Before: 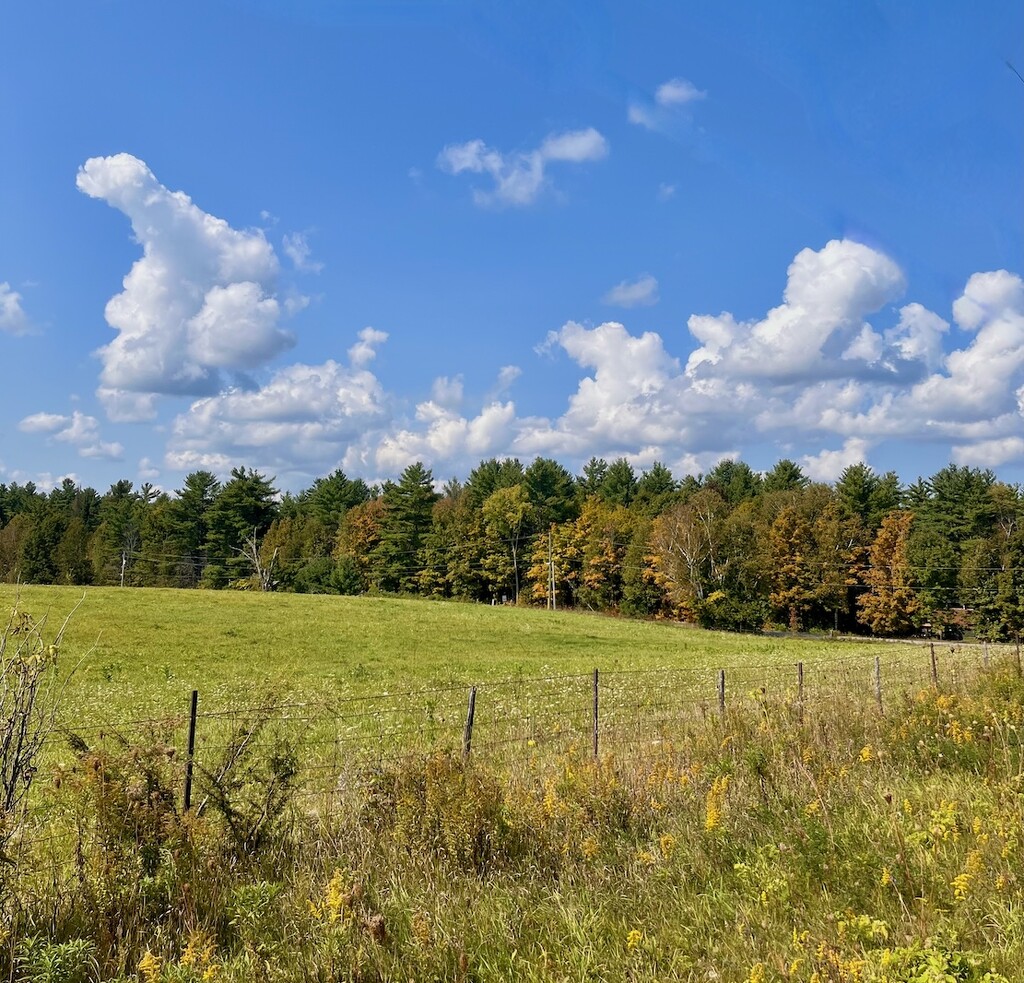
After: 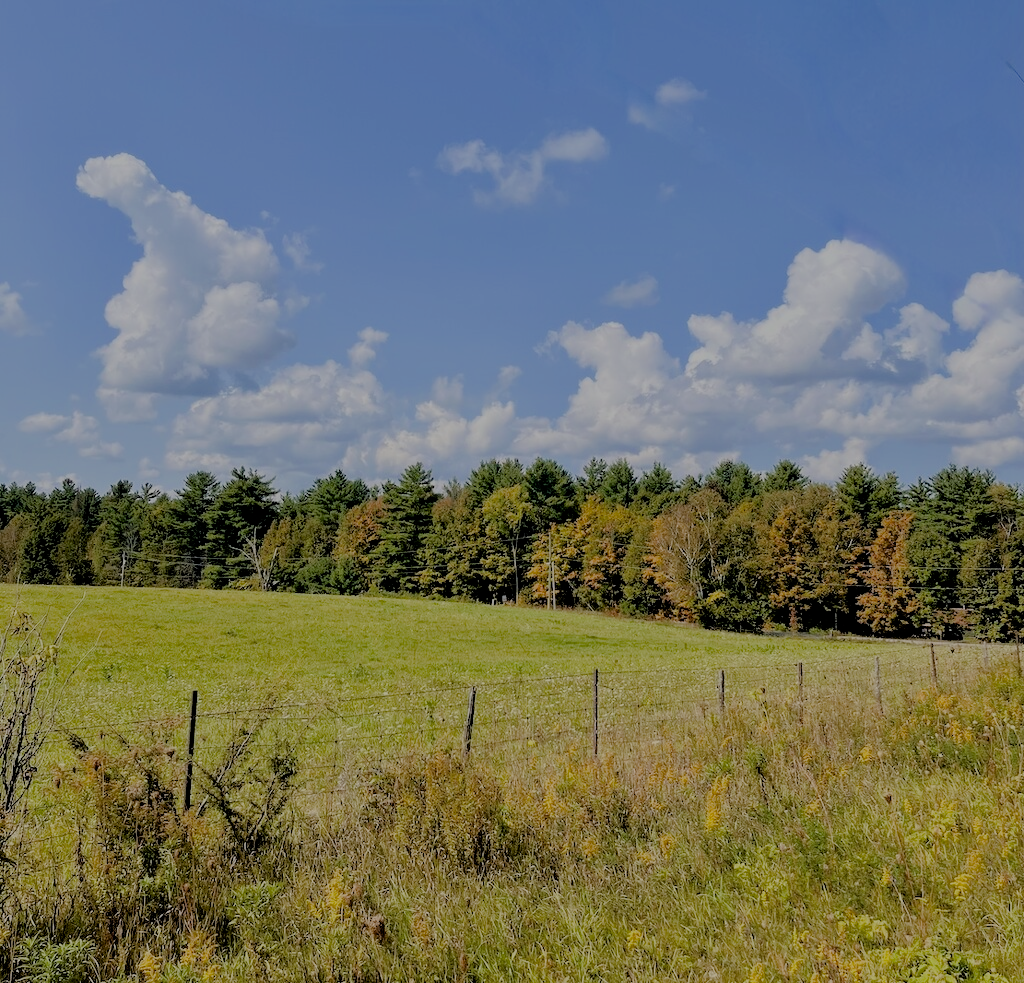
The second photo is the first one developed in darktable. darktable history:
filmic rgb: black relative exposure -4.47 EV, white relative exposure 6.63 EV, hardness 1.92, contrast 0.505
